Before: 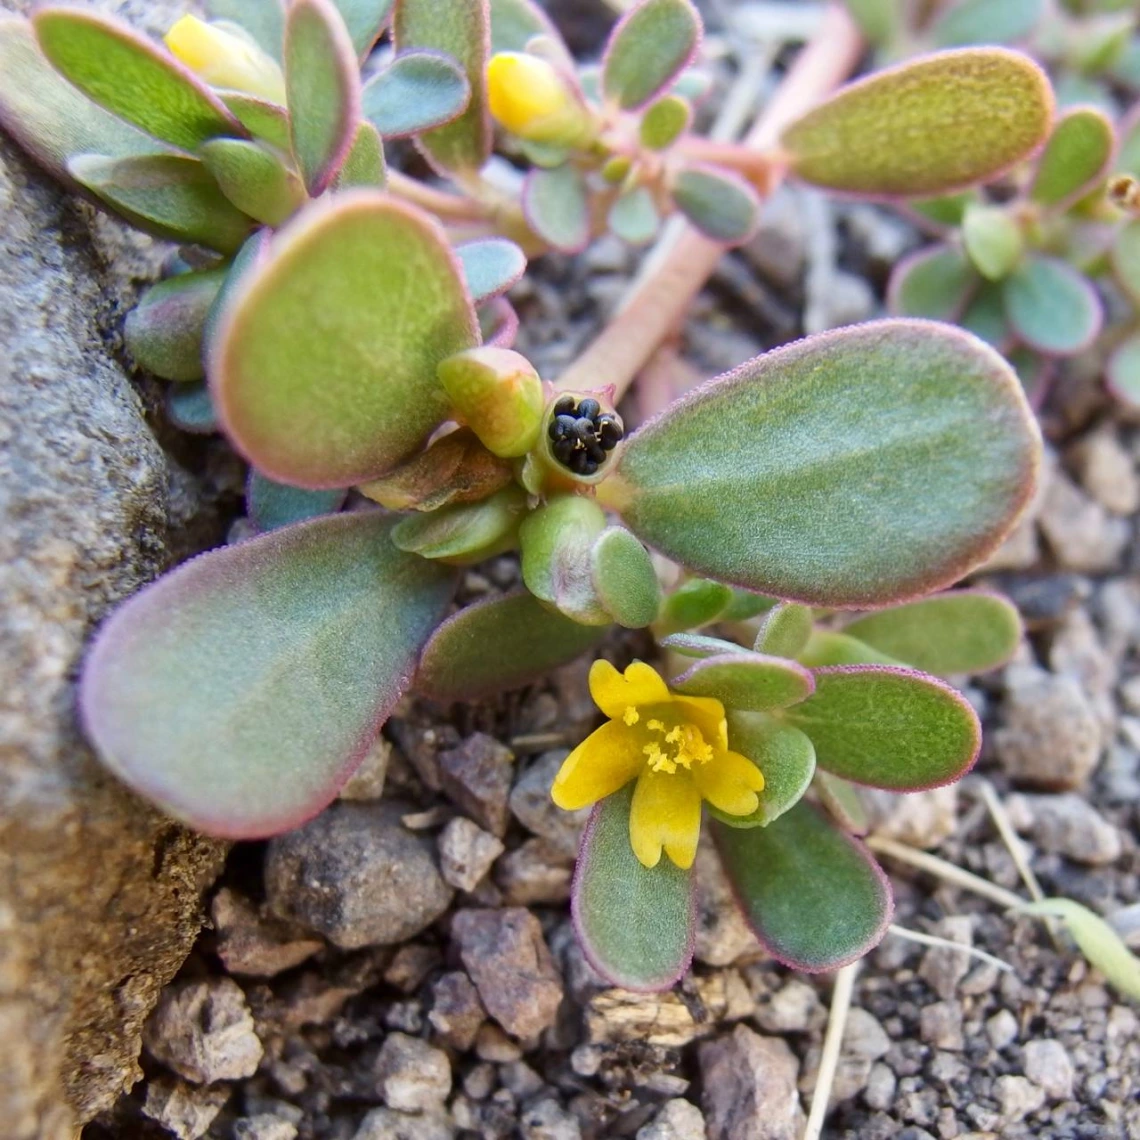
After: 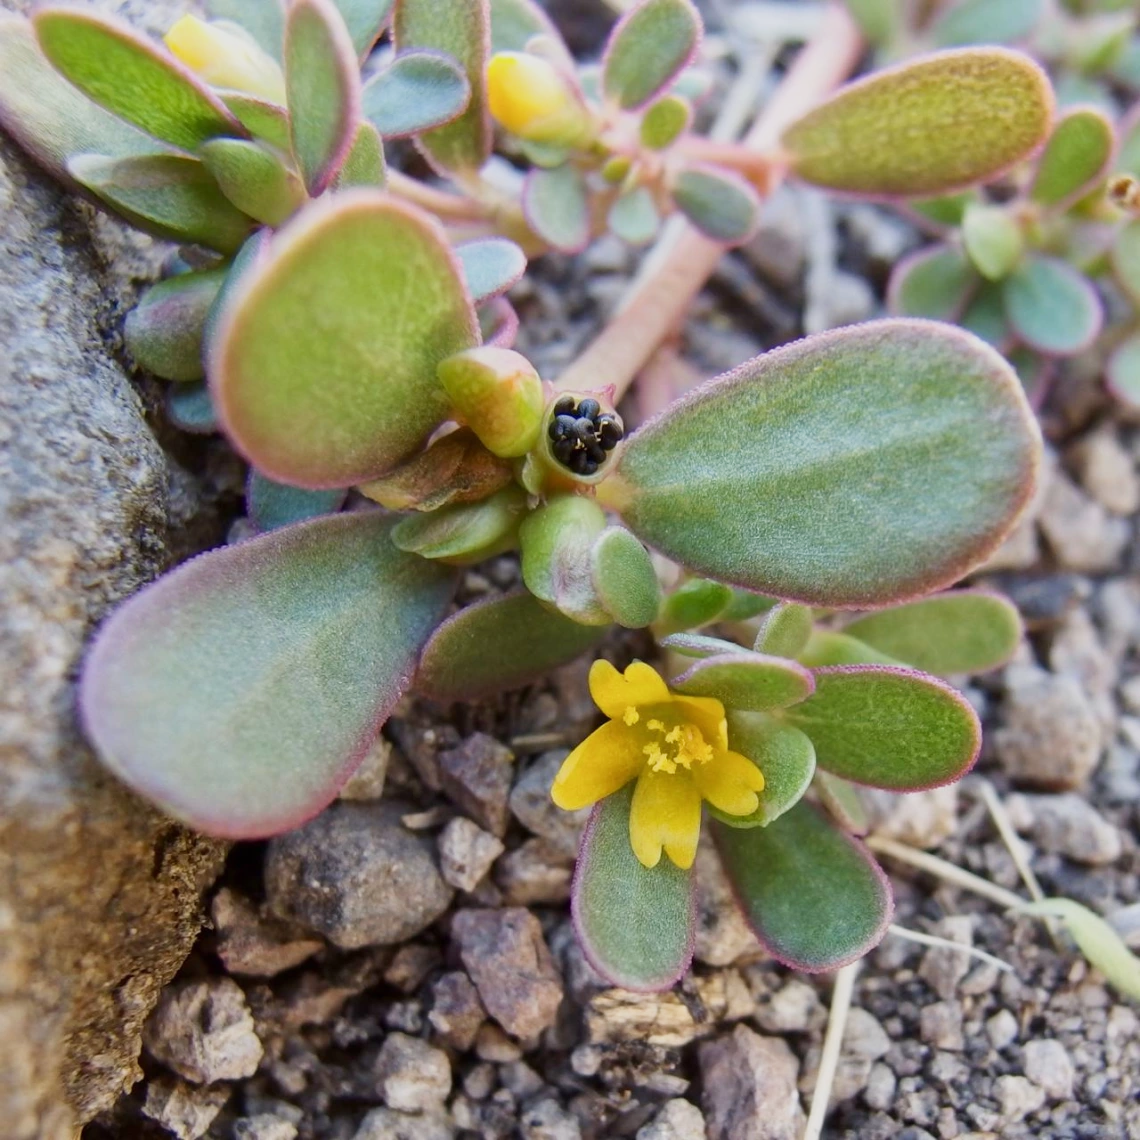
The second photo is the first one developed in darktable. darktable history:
sigmoid: contrast 1.22, skew 0.65
